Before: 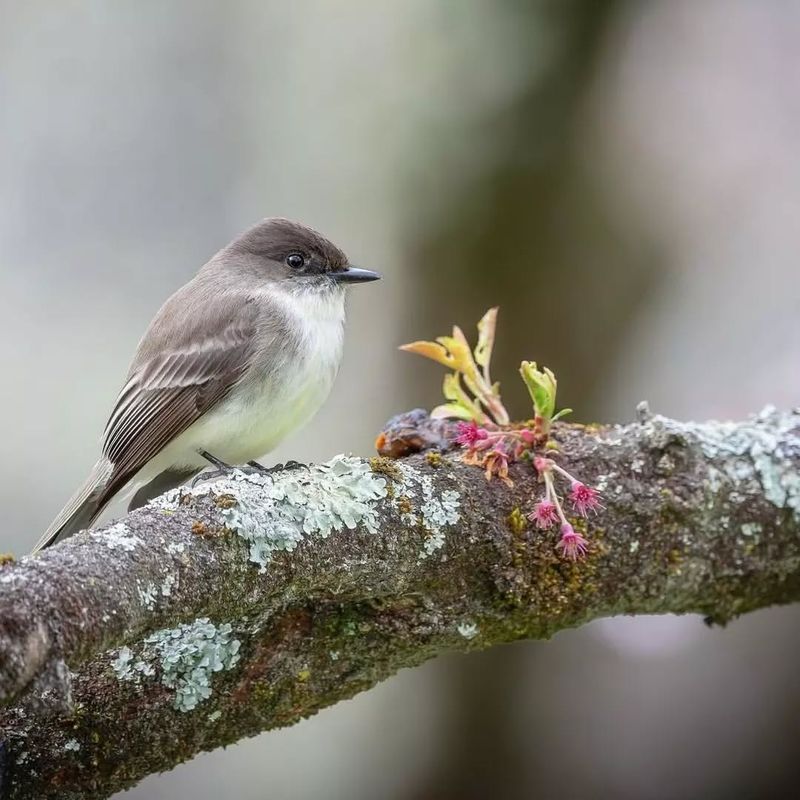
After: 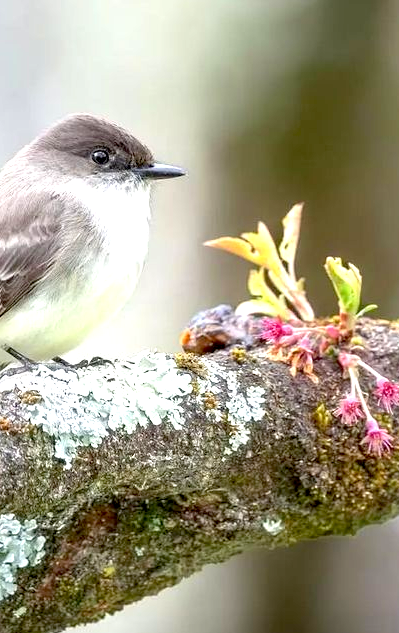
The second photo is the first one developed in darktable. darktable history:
crop and rotate: angle 0.022°, left 24.404%, top 13.043%, right 25.623%, bottom 7.735%
exposure: black level correction 0.008, exposure 0.983 EV, compensate exposure bias true, compensate highlight preservation false
